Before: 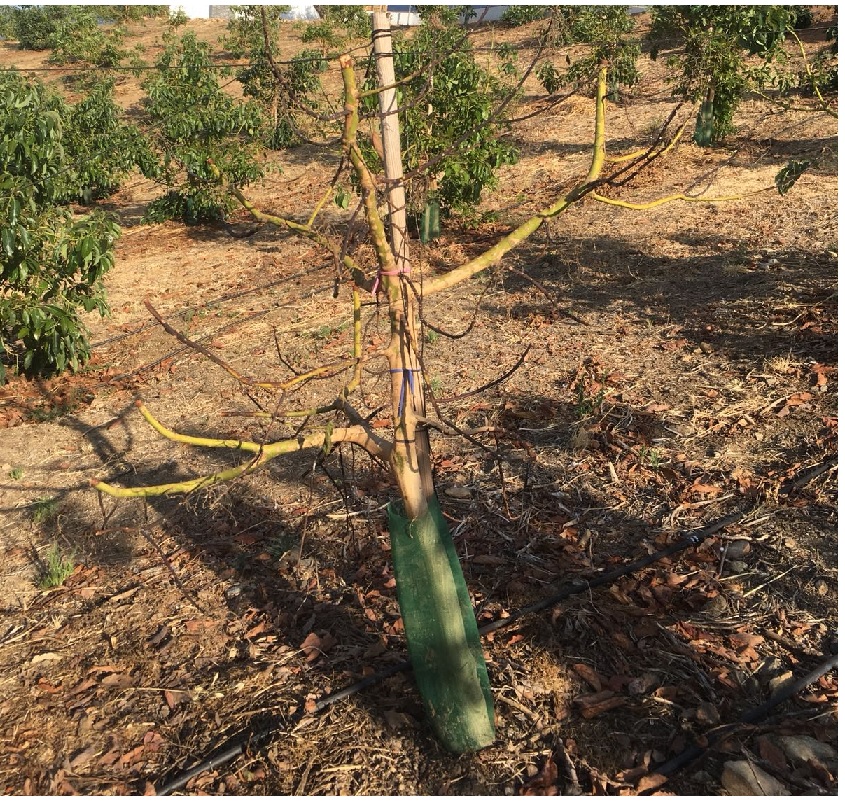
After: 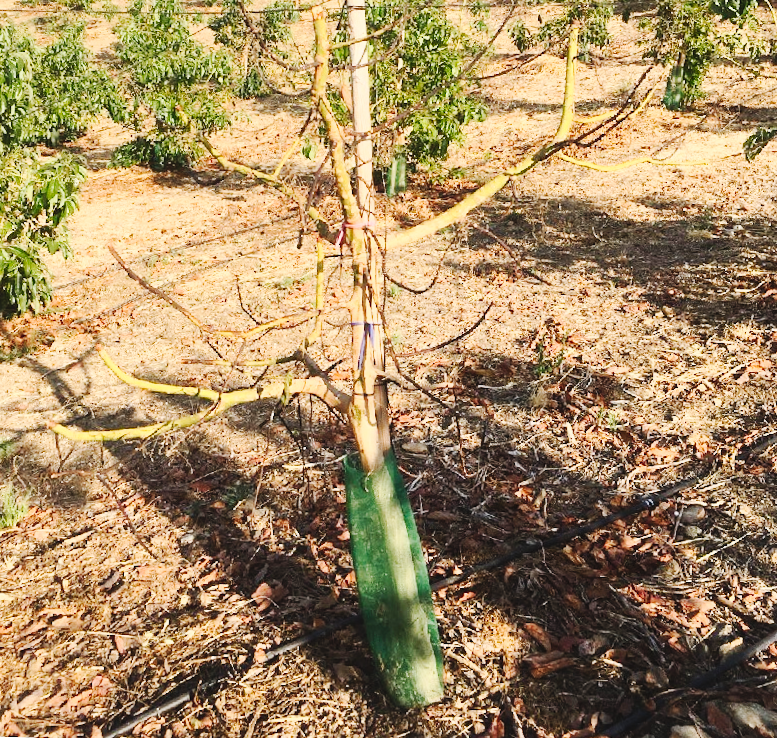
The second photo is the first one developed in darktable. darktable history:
contrast brightness saturation: contrast 0.205, brightness 0.161, saturation 0.228
crop and rotate: angle -2.01°, left 3.147%, top 4.166%, right 1.441%, bottom 0.486%
tone curve: curves: ch0 [(0, 0.026) (0.146, 0.158) (0.272, 0.34) (0.453, 0.627) (0.687, 0.829) (1, 1)], preserve colors none
